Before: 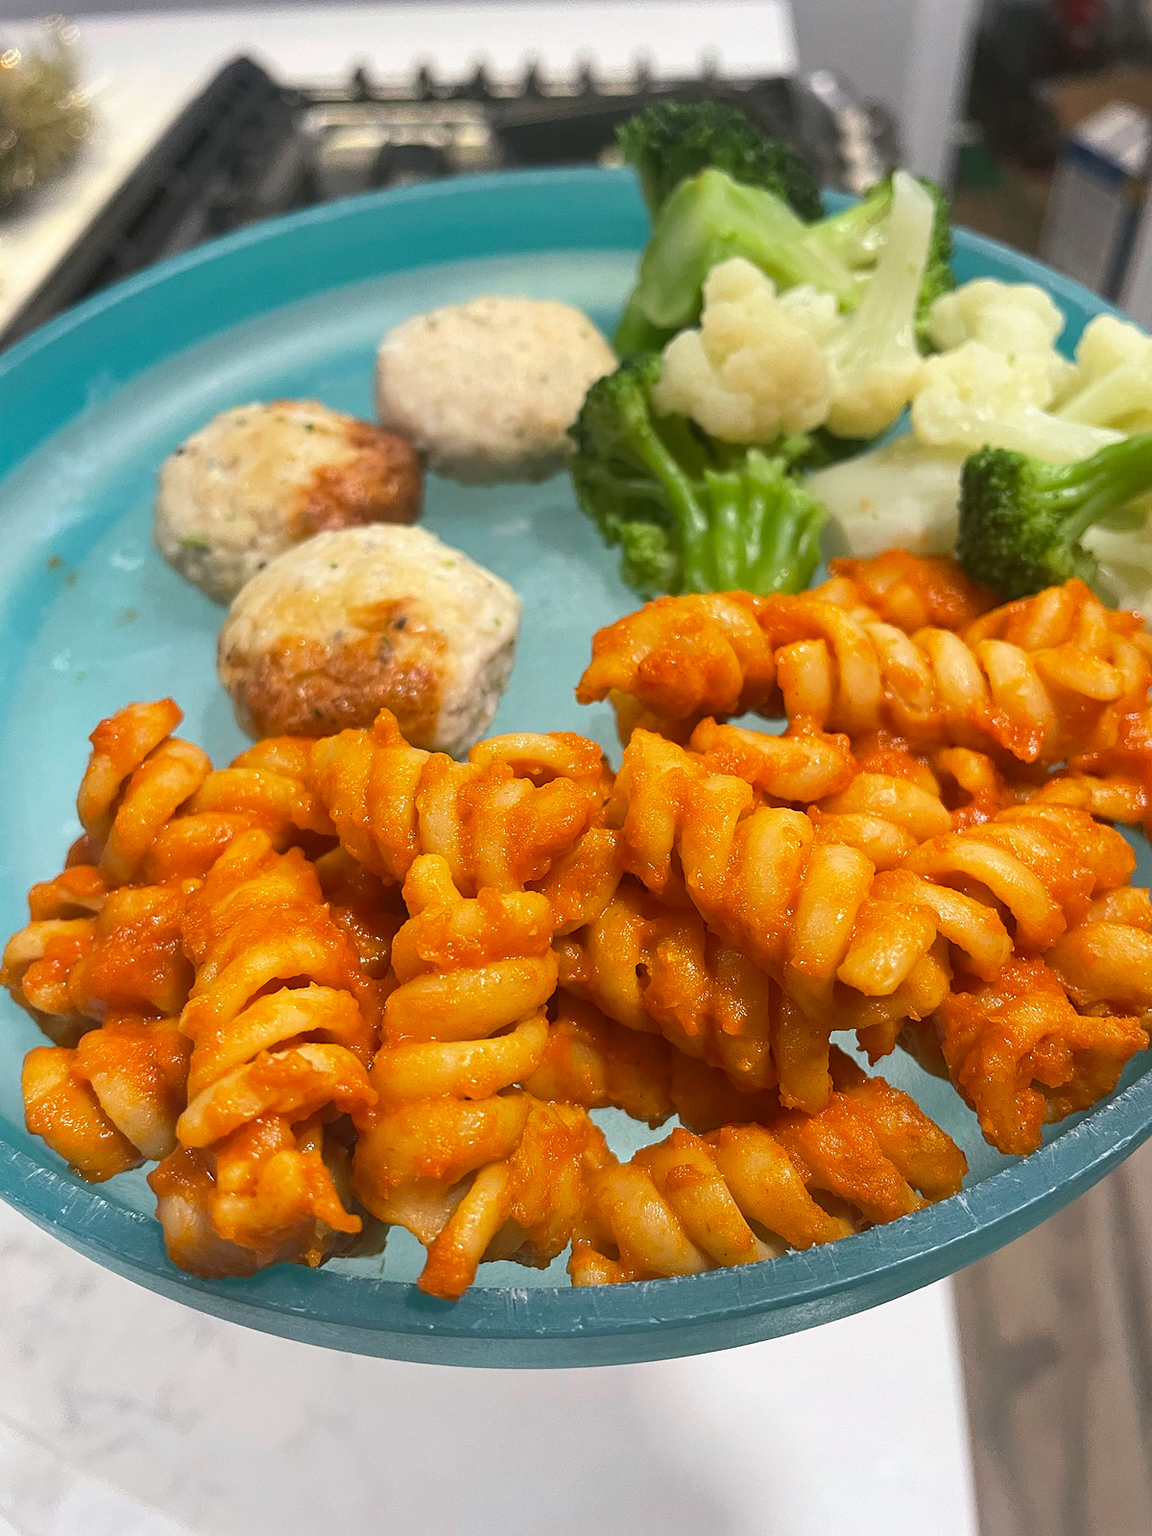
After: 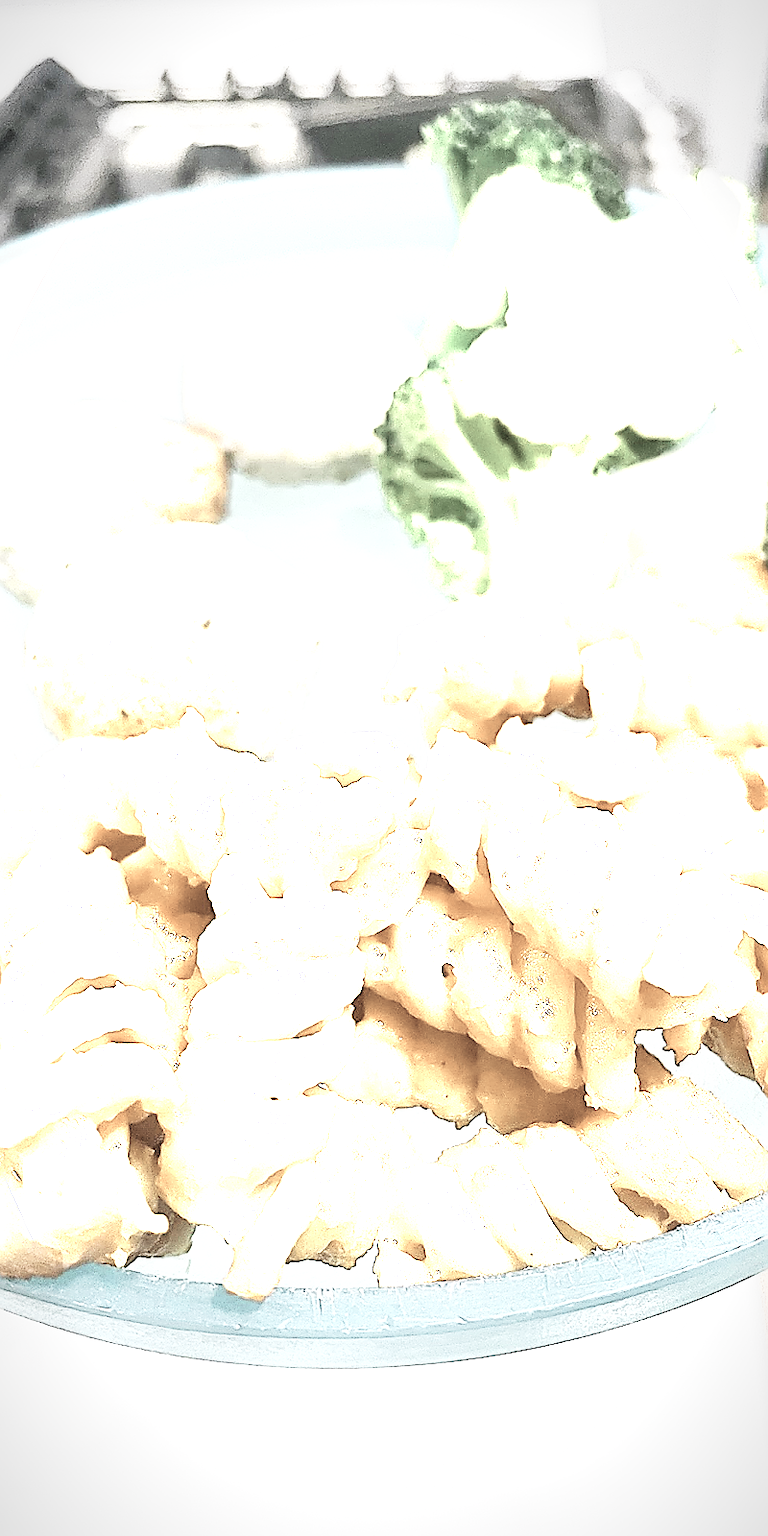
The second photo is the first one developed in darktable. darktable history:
color correction: highlights b* -0.031, saturation 0.484
contrast brightness saturation: saturation 0.508
exposure: exposure 1.155 EV, compensate exposure bias true, compensate highlight preservation false
color zones: curves: ch0 [(0.25, 0.667) (0.758, 0.368)]; ch1 [(0.215, 0.245) (0.761, 0.373)]; ch2 [(0.247, 0.554) (0.761, 0.436)]
vignetting: fall-off start 96.65%, fall-off radius 100.38%, brightness -0.827, width/height ratio 0.611, unbound false
crop: left 16.895%, right 16.402%
sharpen: radius 1.419, amount 1.263, threshold 0.84
base curve: curves: ch0 [(0, 0) (0.007, 0.004) (0.027, 0.03) (0.046, 0.07) (0.207, 0.54) (0.442, 0.872) (0.673, 0.972) (1, 1)], preserve colors none
